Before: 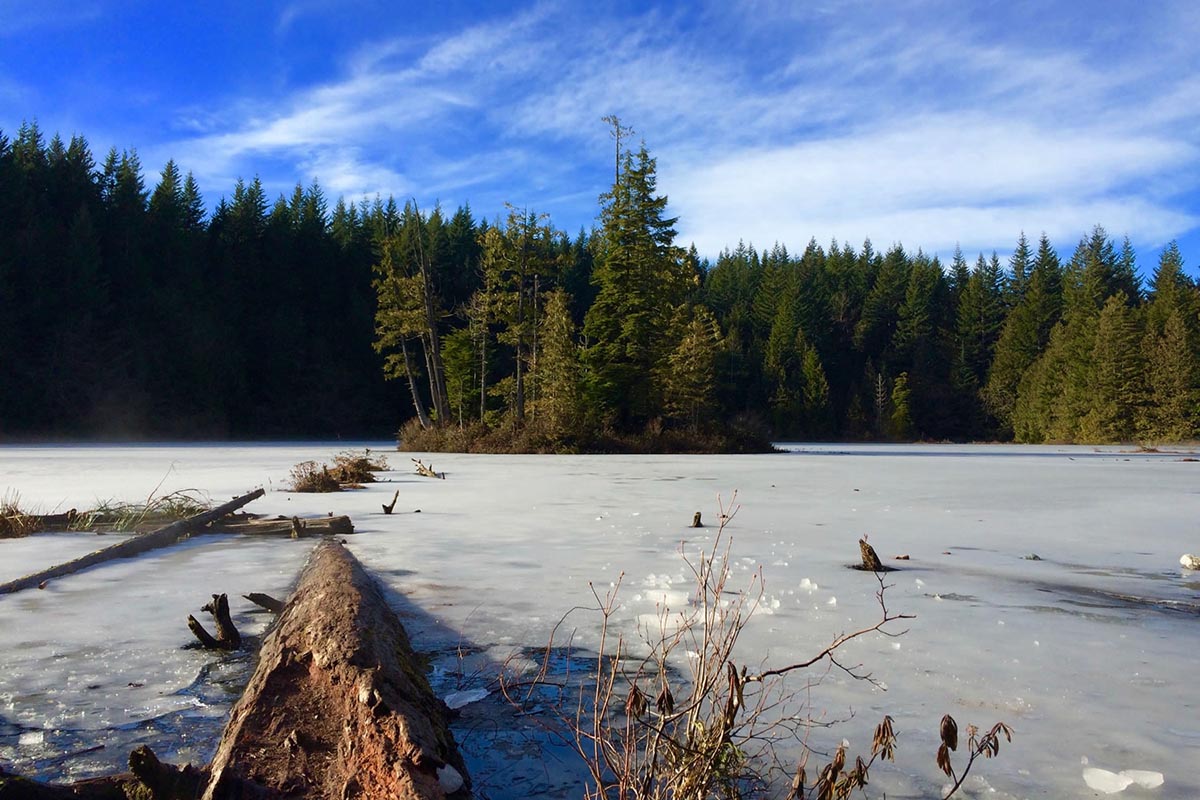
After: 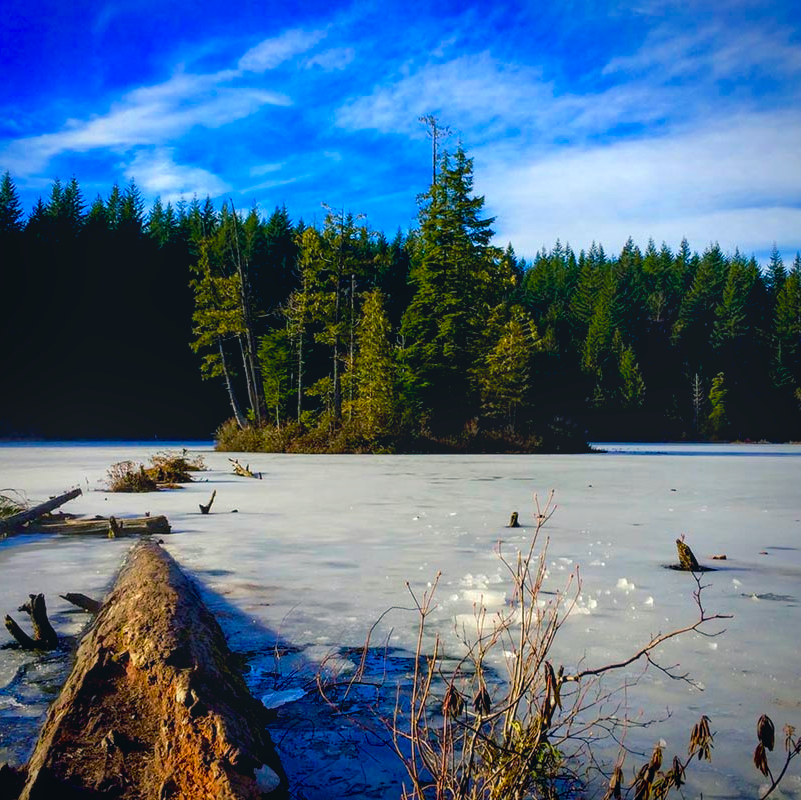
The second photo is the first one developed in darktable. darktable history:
exposure: black level correction 0.011, exposure -0.481 EV, compensate highlight preservation false
local contrast: on, module defaults
vignetting: saturation 0.042, automatic ratio true
crop and rotate: left 15.278%, right 17.968%
color balance rgb: shadows lift › chroma 7.176%, shadows lift › hue 246.29°, global offset › luminance 0.486%, linear chroma grading › global chroma 5.987%, perceptual saturation grading › global saturation 25.646%, perceptual brilliance grading › global brilliance 9.87%, perceptual brilliance grading › shadows 14.963%, global vibrance 40.353%
